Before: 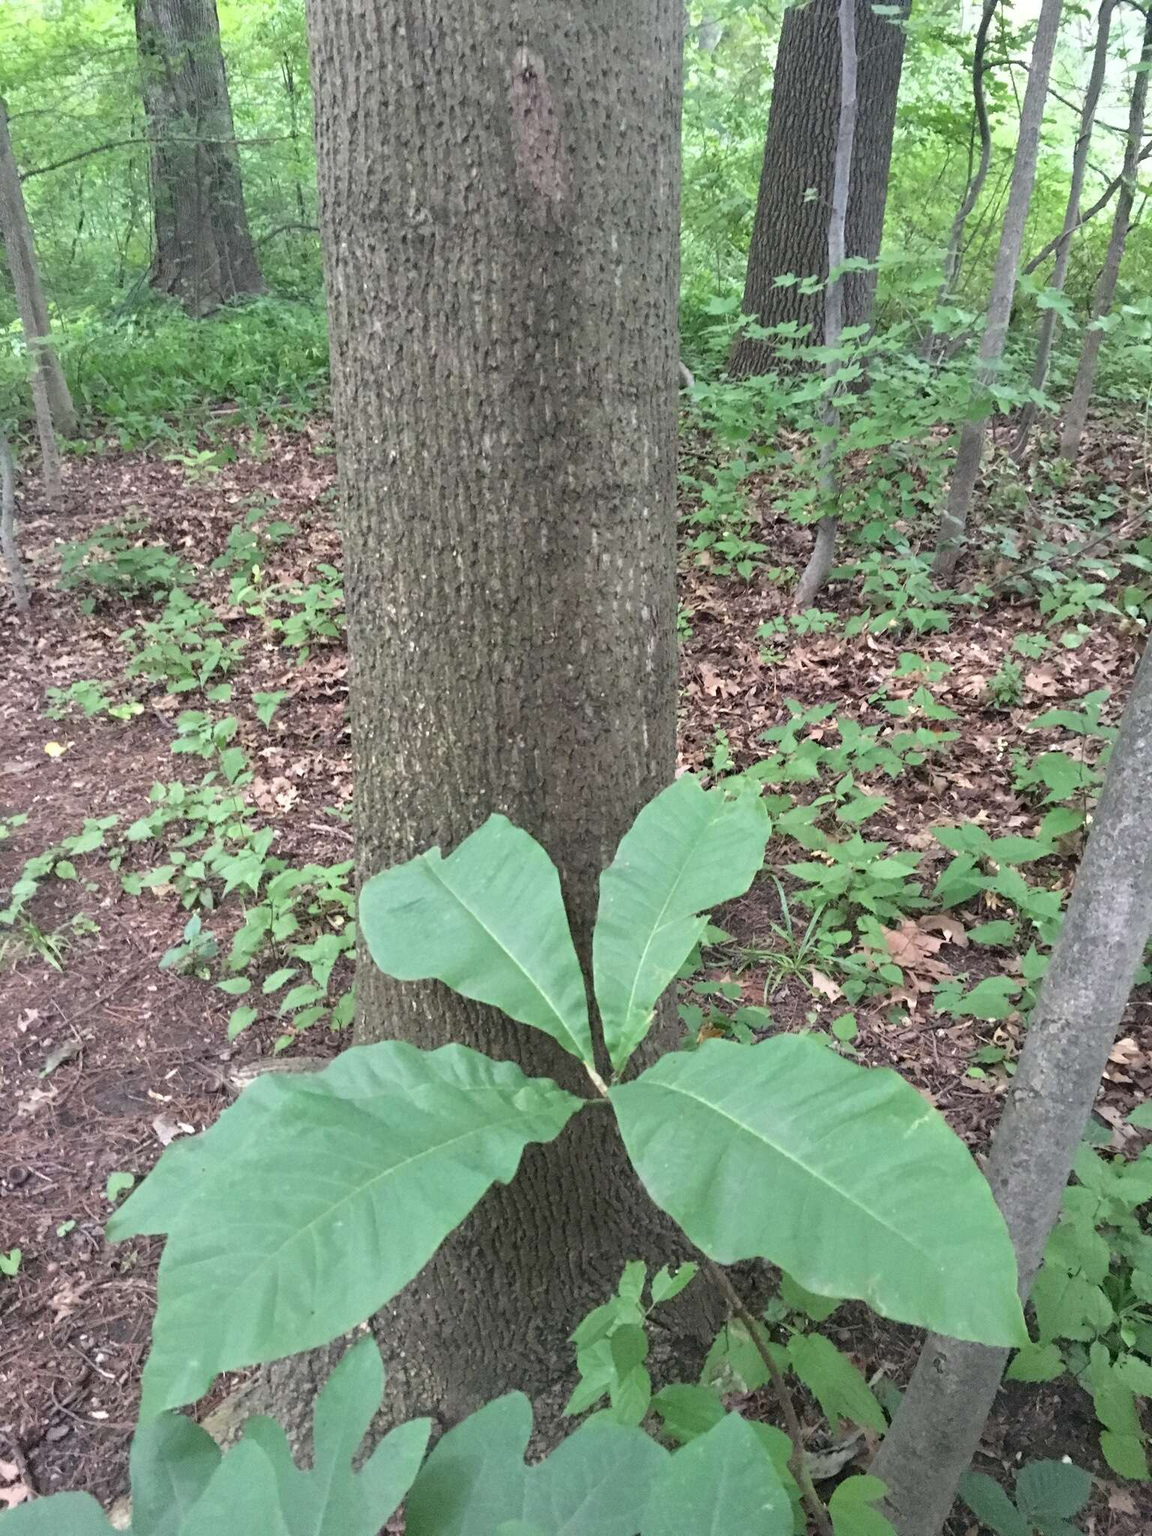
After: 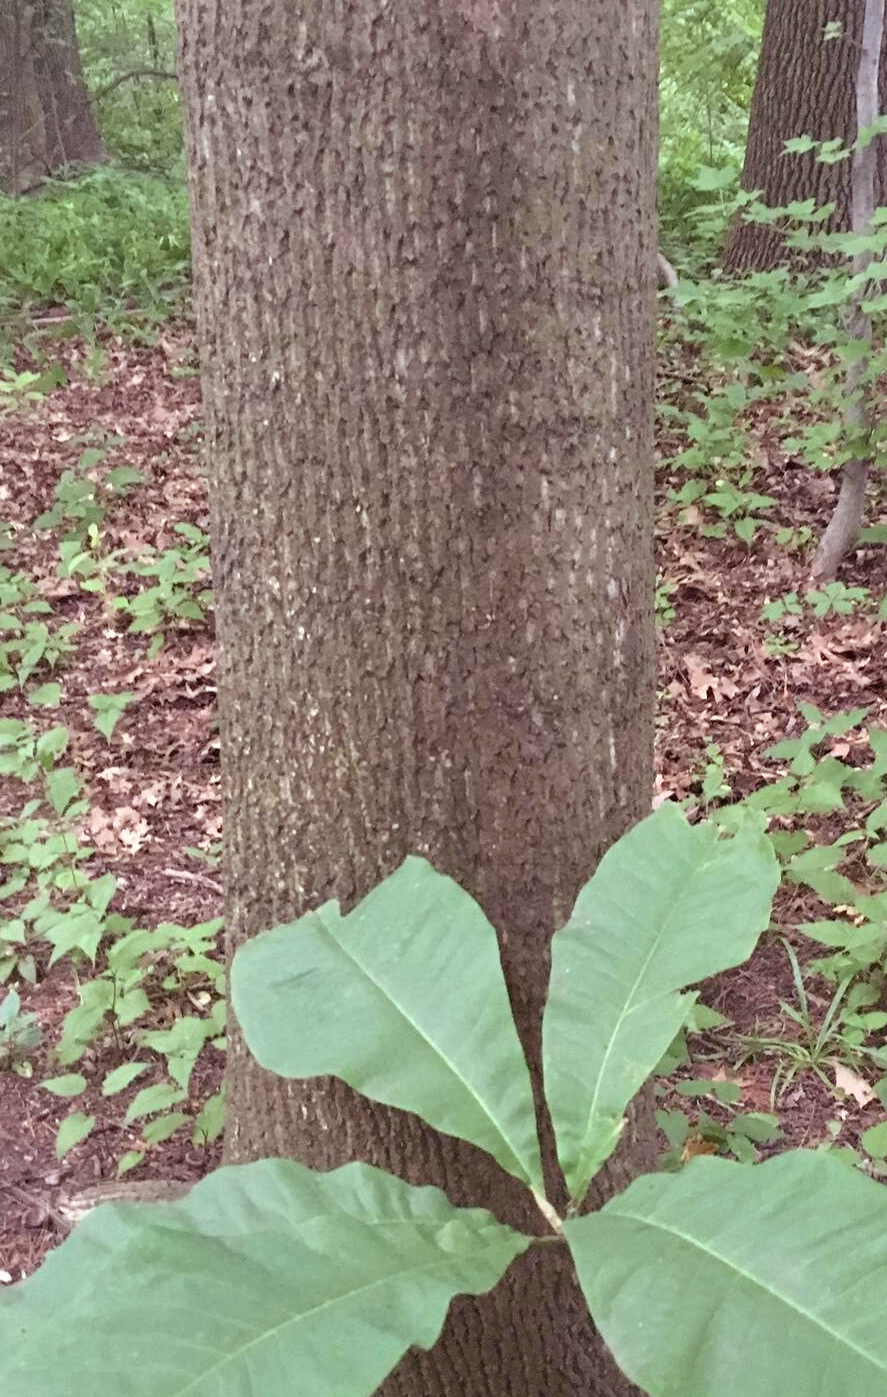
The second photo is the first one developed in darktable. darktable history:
rgb levels: mode RGB, independent channels, levels [[0, 0.474, 1], [0, 0.5, 1], [0, 0.5, 1]]
crop: left 16.202%, top 11.208%, right 26.045%, bottom 20.557%
